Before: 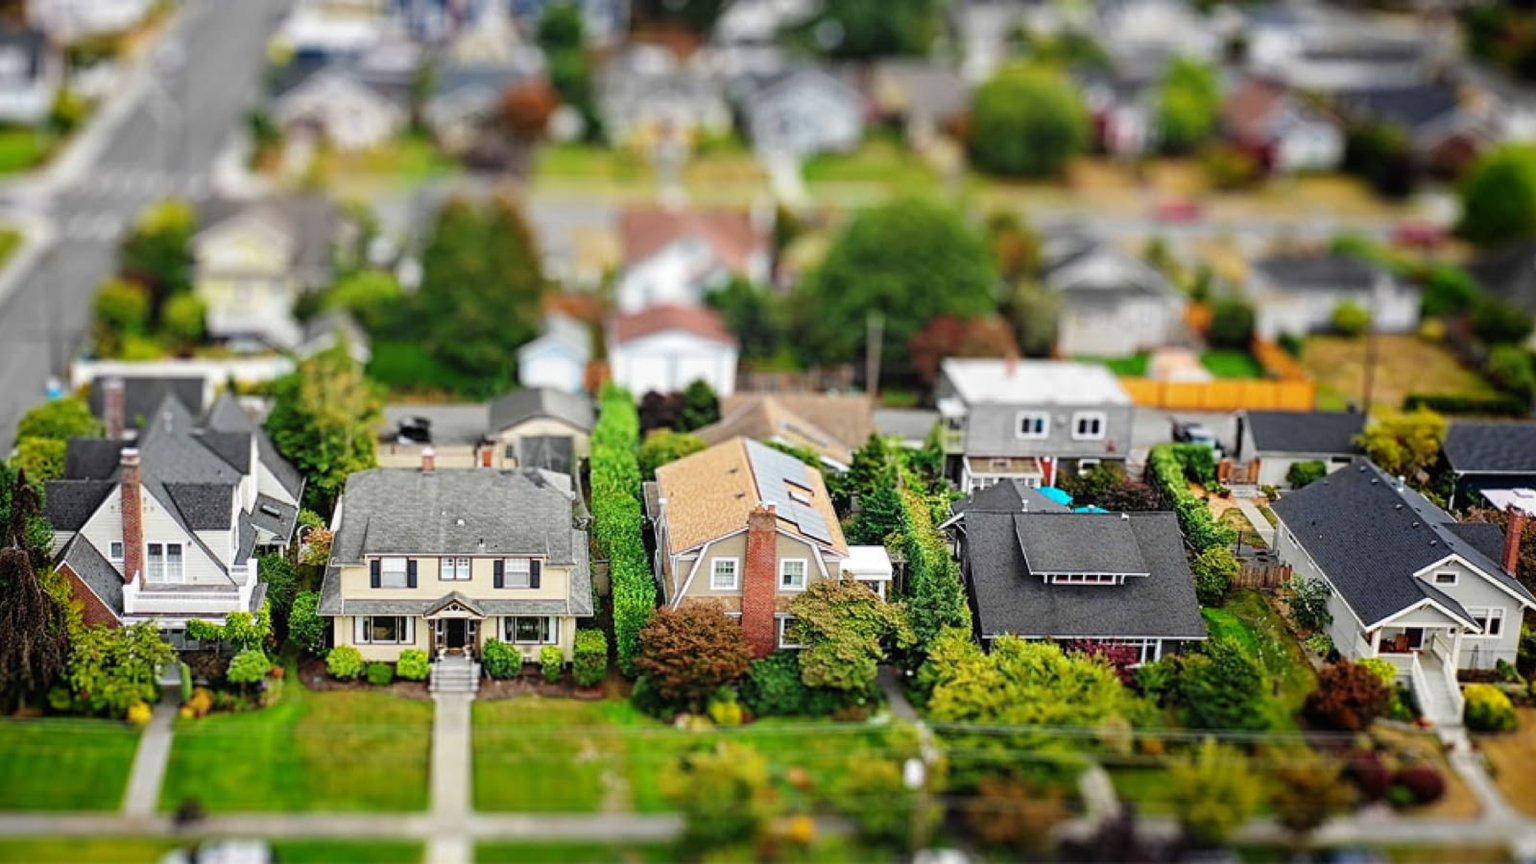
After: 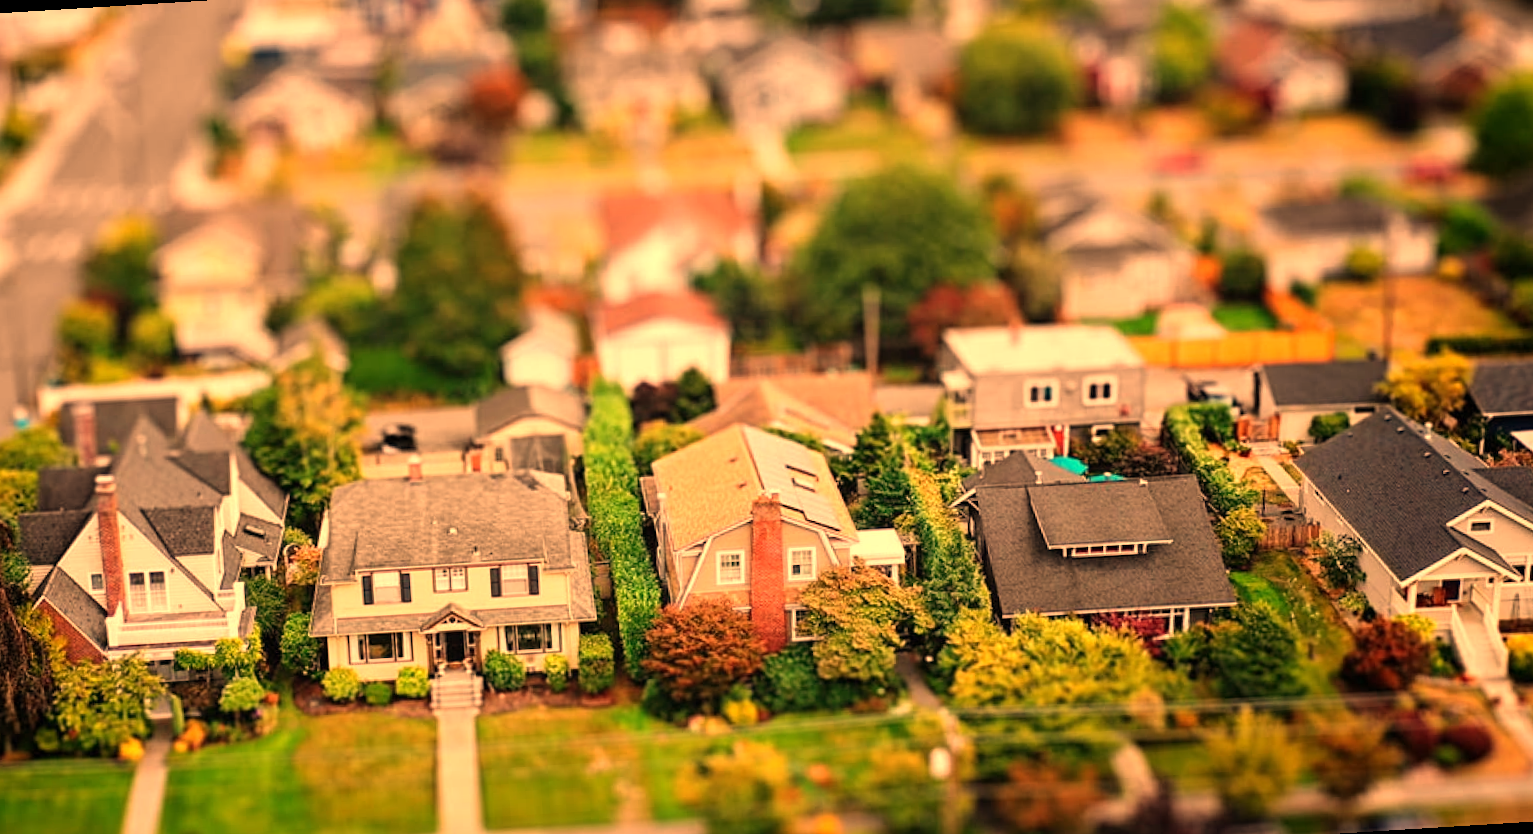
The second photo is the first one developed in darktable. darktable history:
white balance: red 1.467, blue 0.684
rotate and perspective: rotation -3.52°, crop left 0.036, crop right 0.964, crop top 0.081, crop bottom 0.919
